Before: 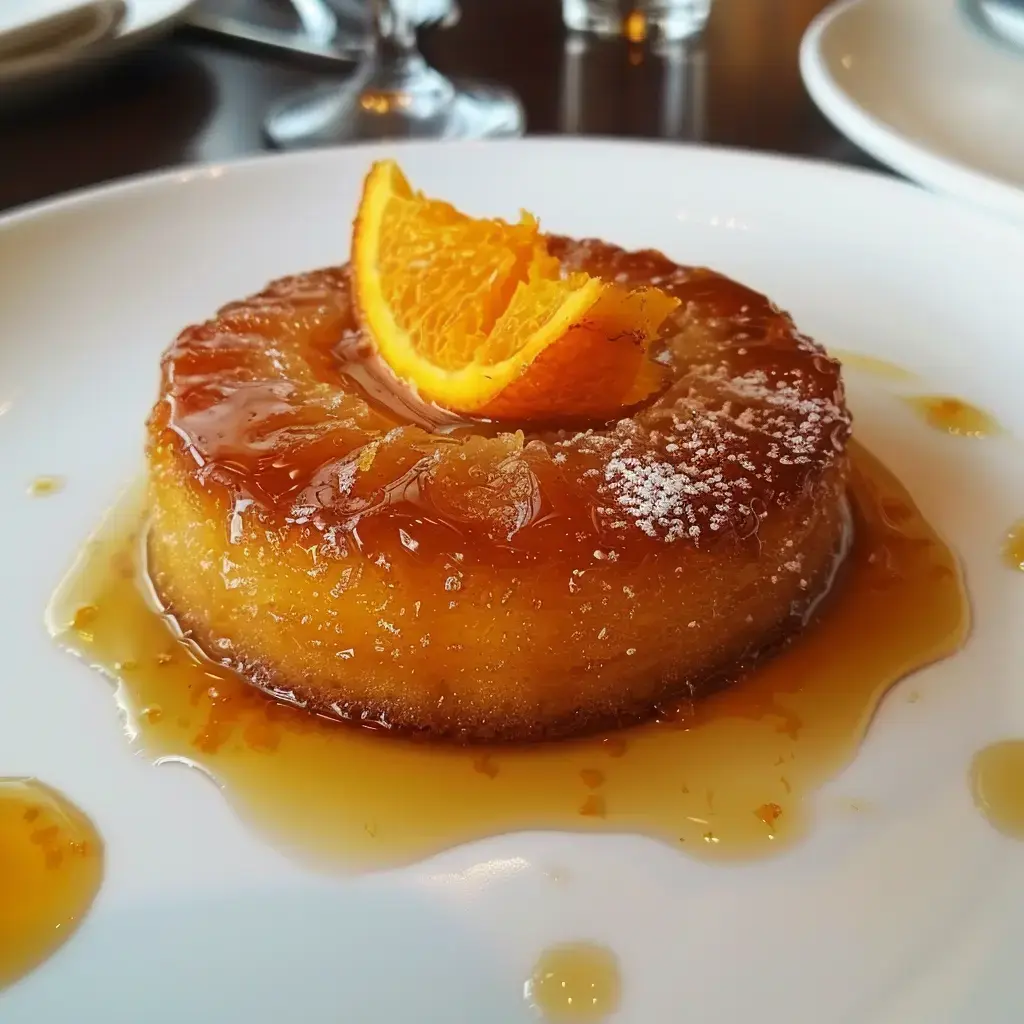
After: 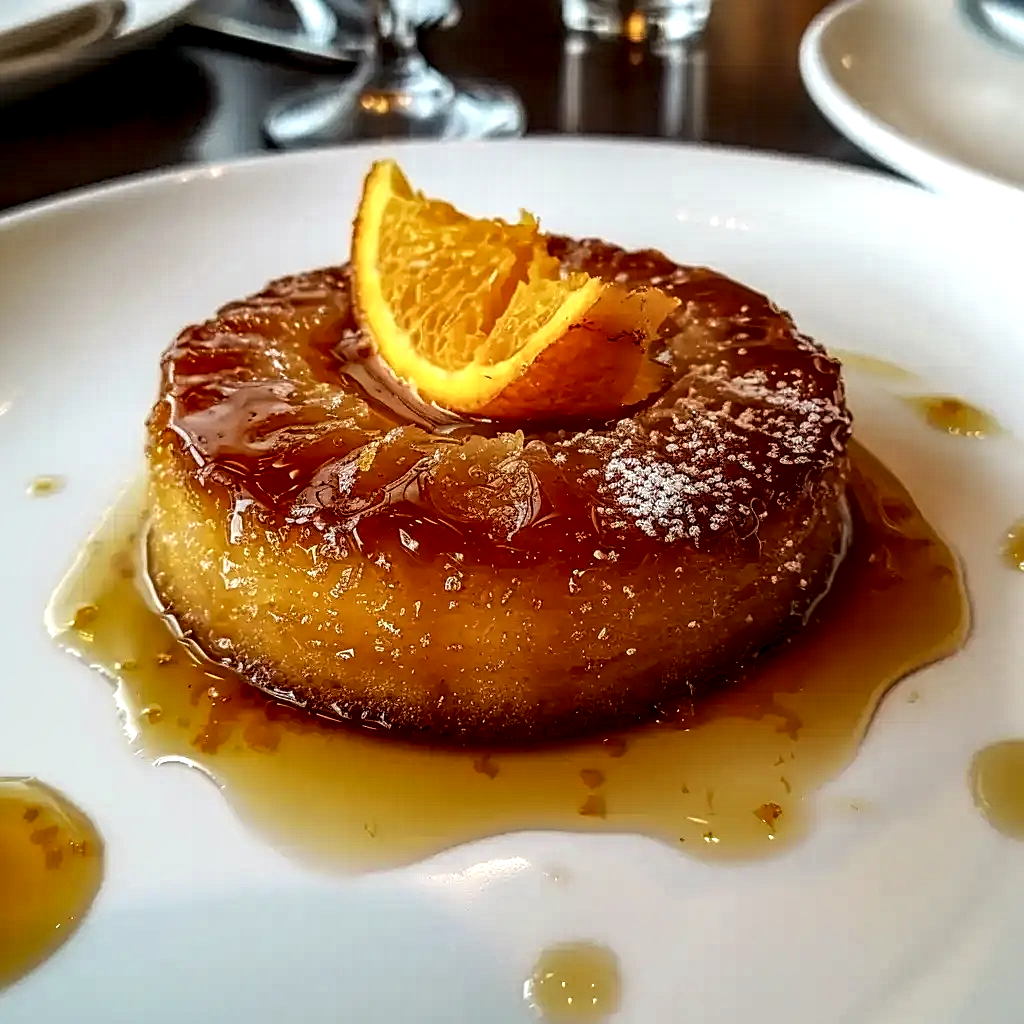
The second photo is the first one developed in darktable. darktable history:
sharpen: on, module defaults
local contrast: highlights 19%, detail 188%
